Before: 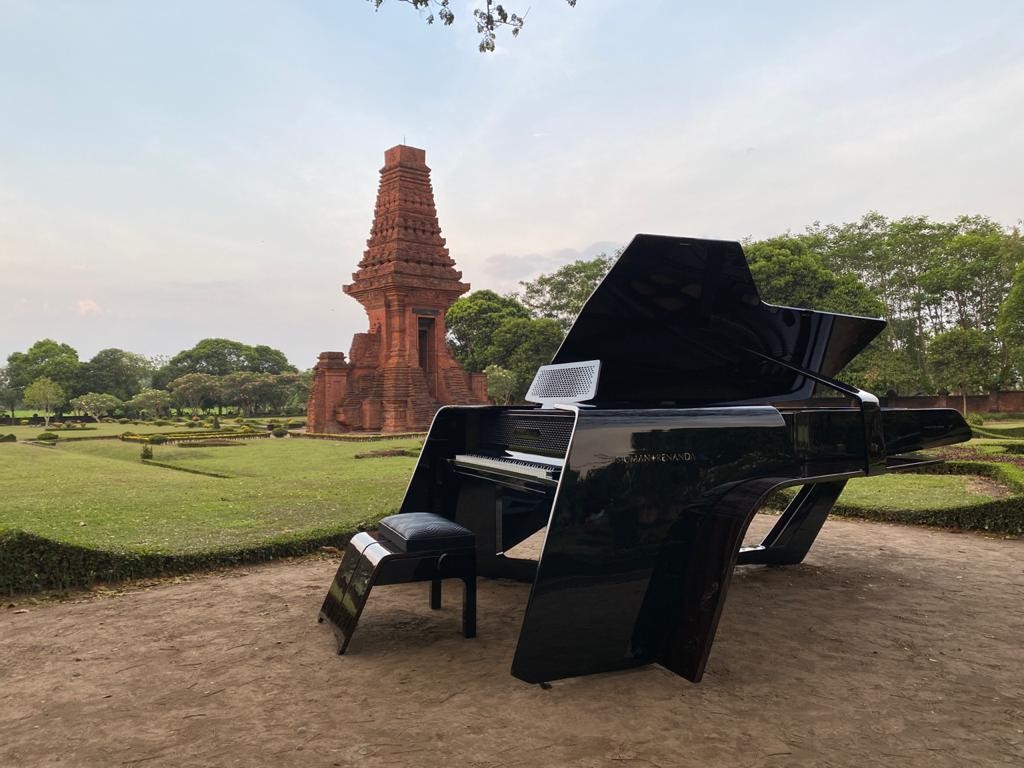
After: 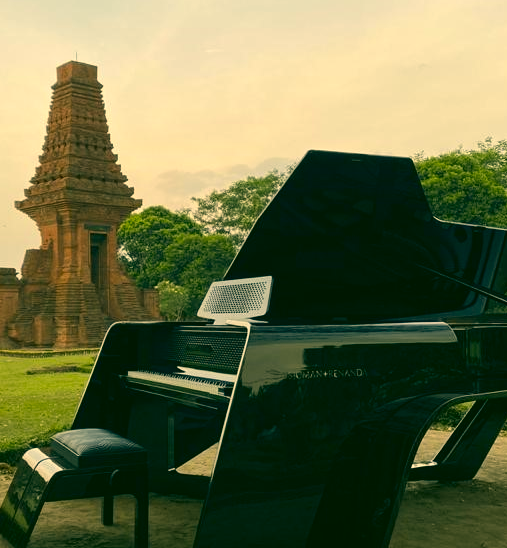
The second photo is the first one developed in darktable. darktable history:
crop: left 32.075%, top 10.976%, right 18.355%, bottom 17.596%
color correction: highlights a* 5.62, highlights b* 33.57, shadows a* -25.86, shadows b* 4.02
